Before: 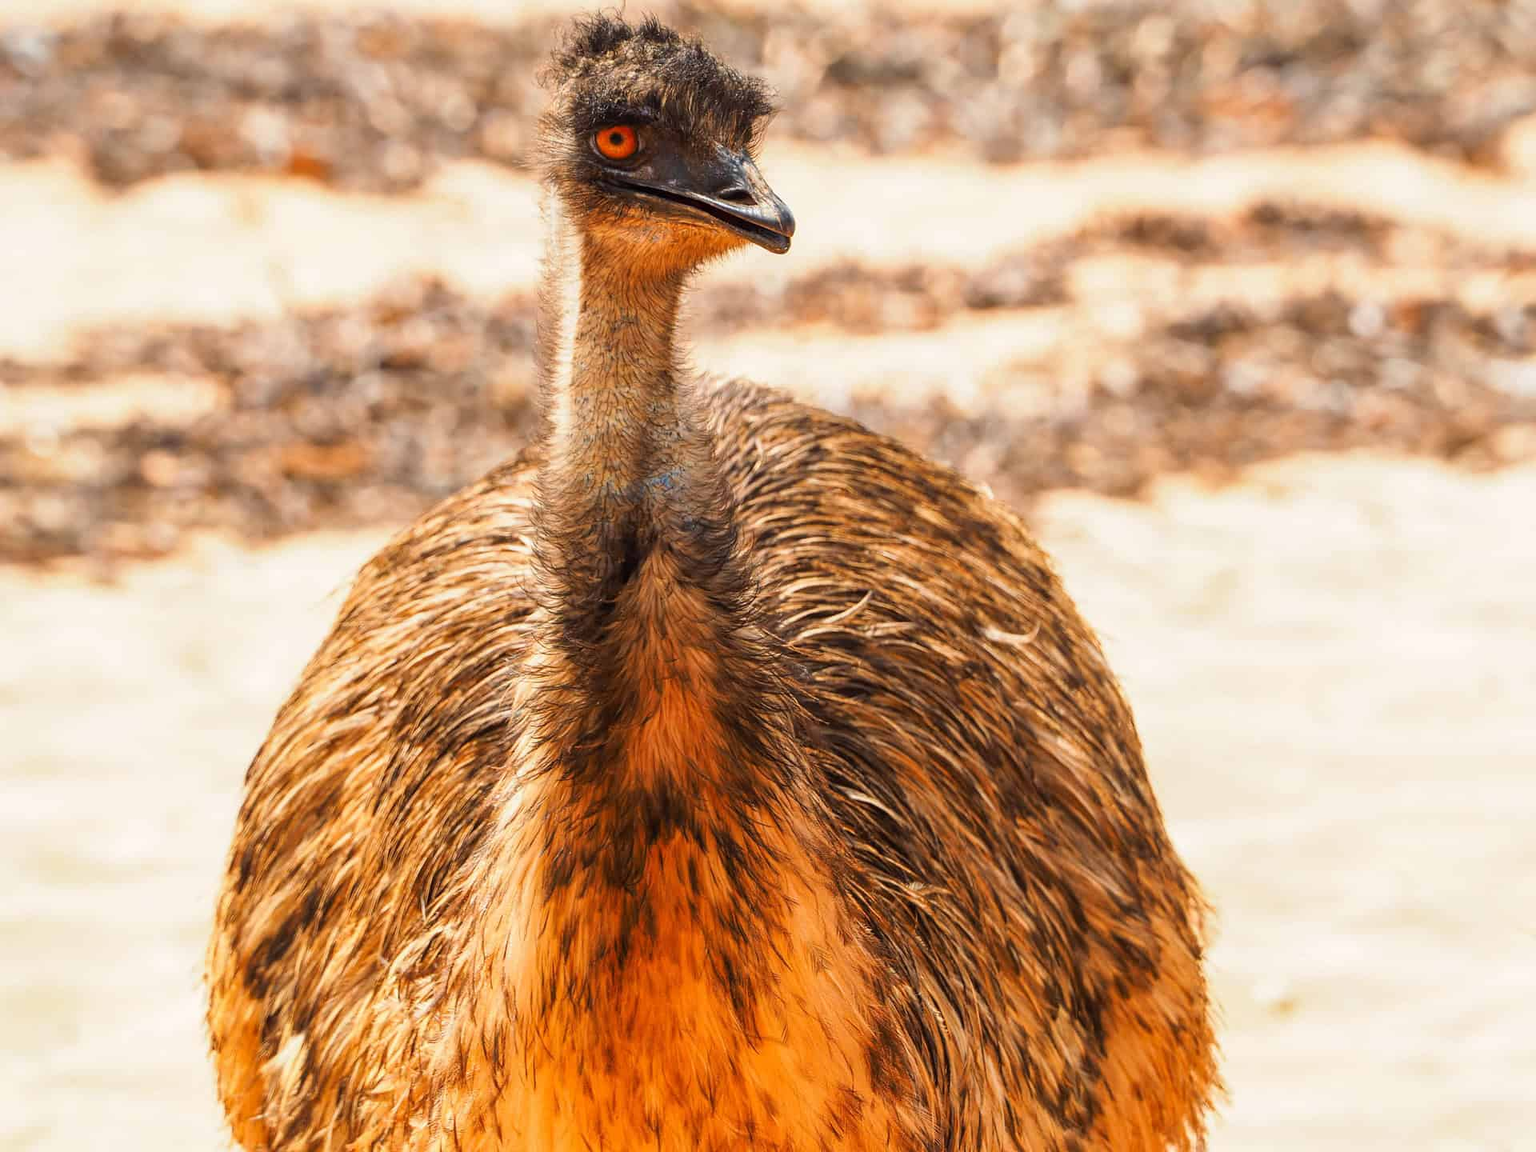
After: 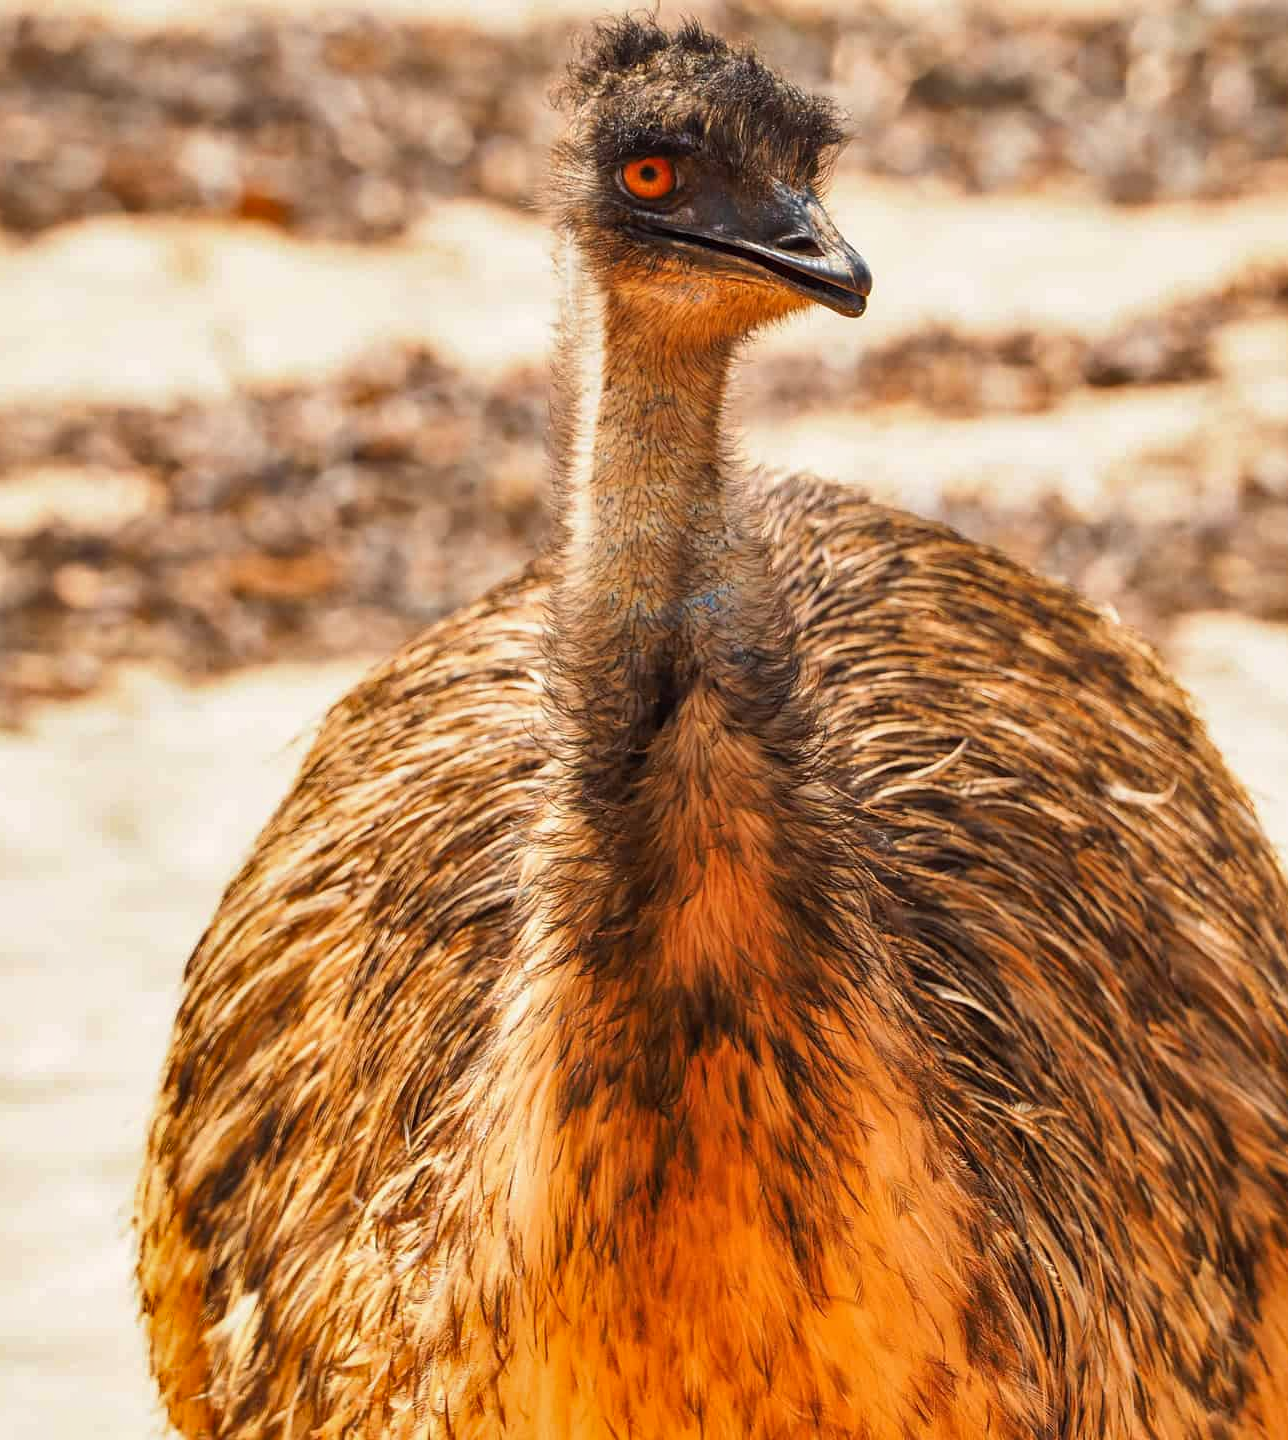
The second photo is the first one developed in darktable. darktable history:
shadows and highlights: low approximation 0.01, soften with gaussian
crop and rotate: left 6.361%, right 26.527%
